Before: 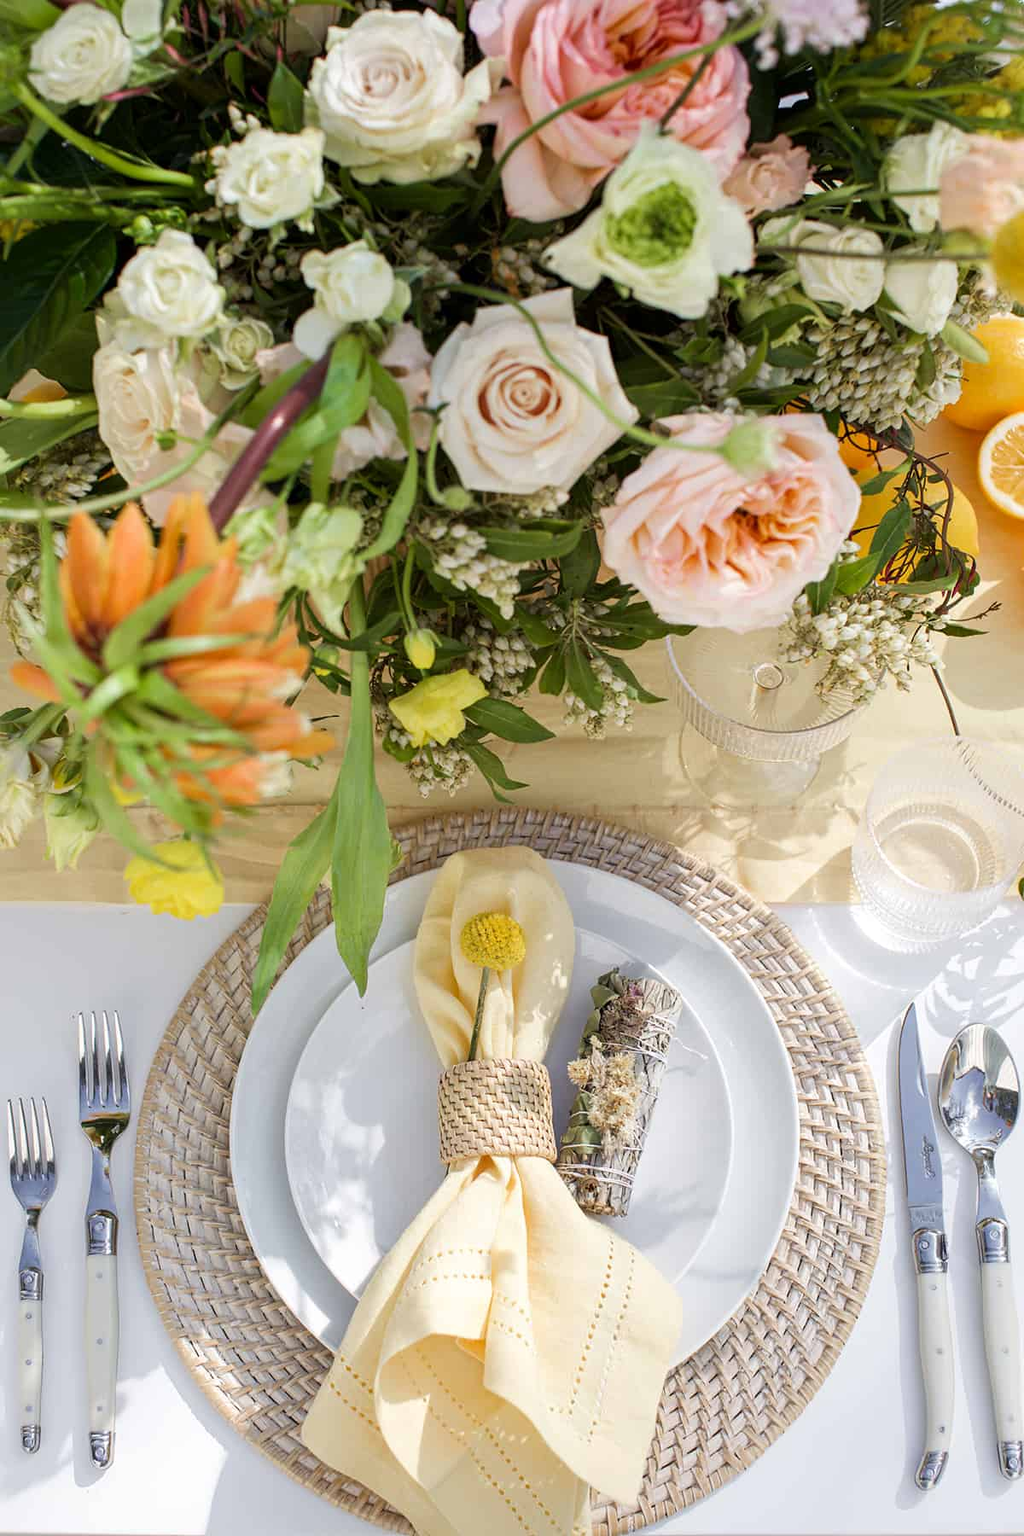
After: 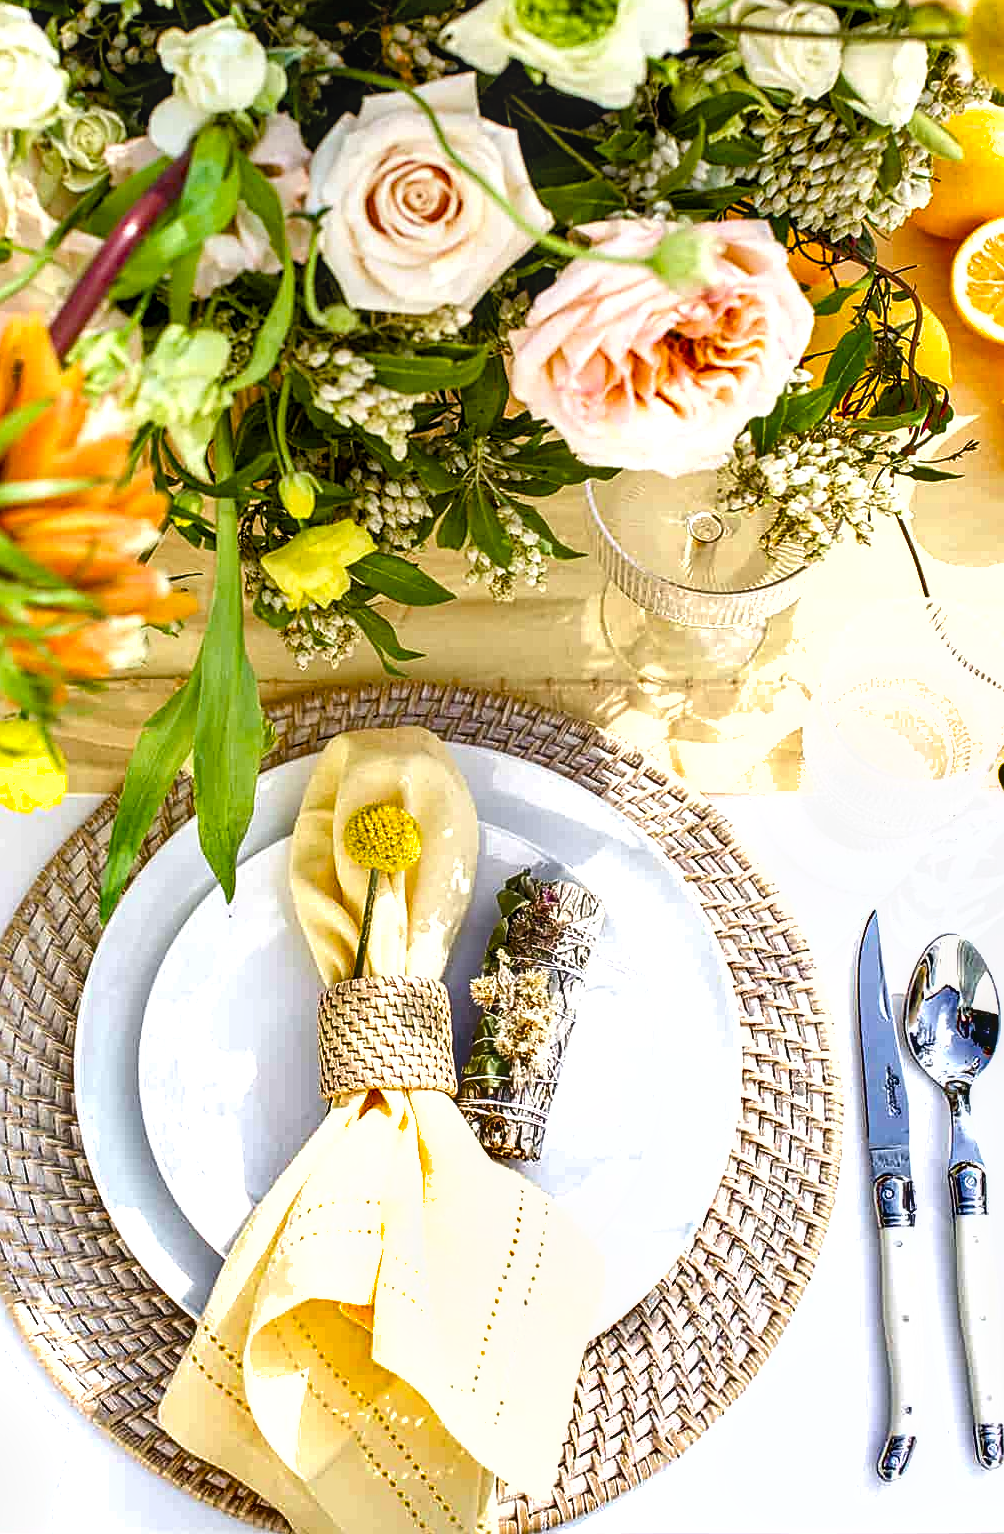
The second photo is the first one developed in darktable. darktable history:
crop: left 16.324%, top 14.757%
shadows and highlights: low approximation 0.01, soften with gaussian
sharpen: on, module defaults
color balance rgb: perceptual saturation grading › global saturation 34.64%, perceptual saturation grading › highlights -24.931%, perceptual saturation grading › shadows 49.886%, global vibrance 20%
exposure: compensate exposure bias true, compensate highlight preservation false
local contrast: on, module defaults
tone equalizer: -8 EV -0.714 EV, -7 EV -0.684 EV, -6 EV -0.64 EV, -5 EV -0.363 EV, -3 EV 0.389 EV, -2 EV 0.6 EV, -1 EV 0.688 EV, +0 EV 0.754 EV, mask exposure compensation -0.505 EV
